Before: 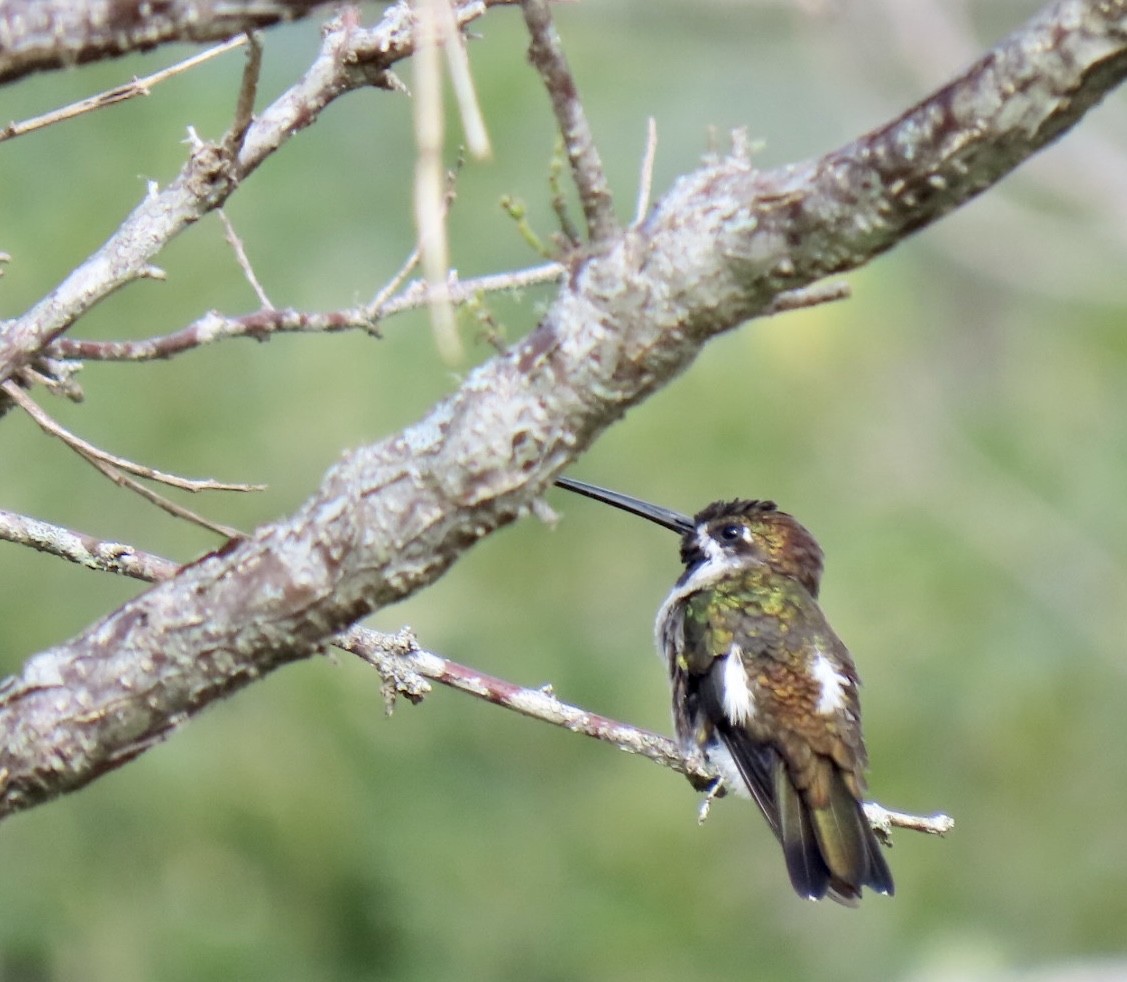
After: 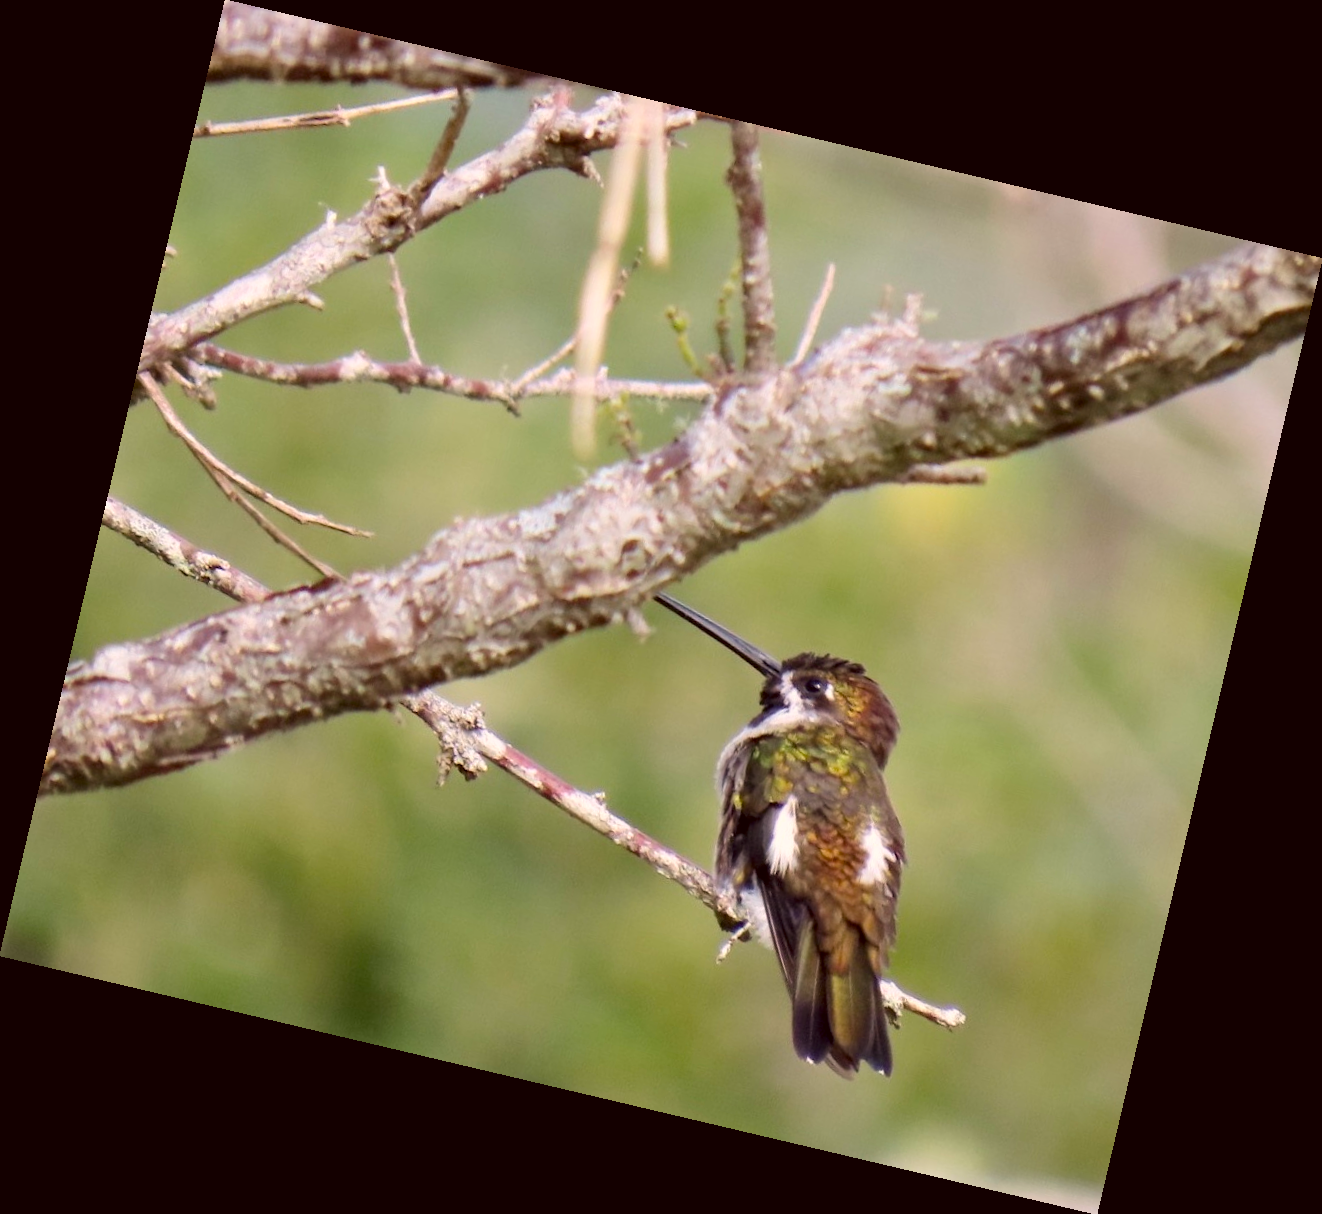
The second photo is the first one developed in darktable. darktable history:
contrast brightness saturation: contrast 0.03, brightness -0.04
color correction: highlights a* 10.21, highlights b* 9.79, shadows a* 8.61, shadows b* 7.88, saturation 0.8
rotate and perspective: rotation 13.27°, automatic cropping off
color balance rgb: perceptual saturation grading › global saturation 20%, global vibrance 20%
